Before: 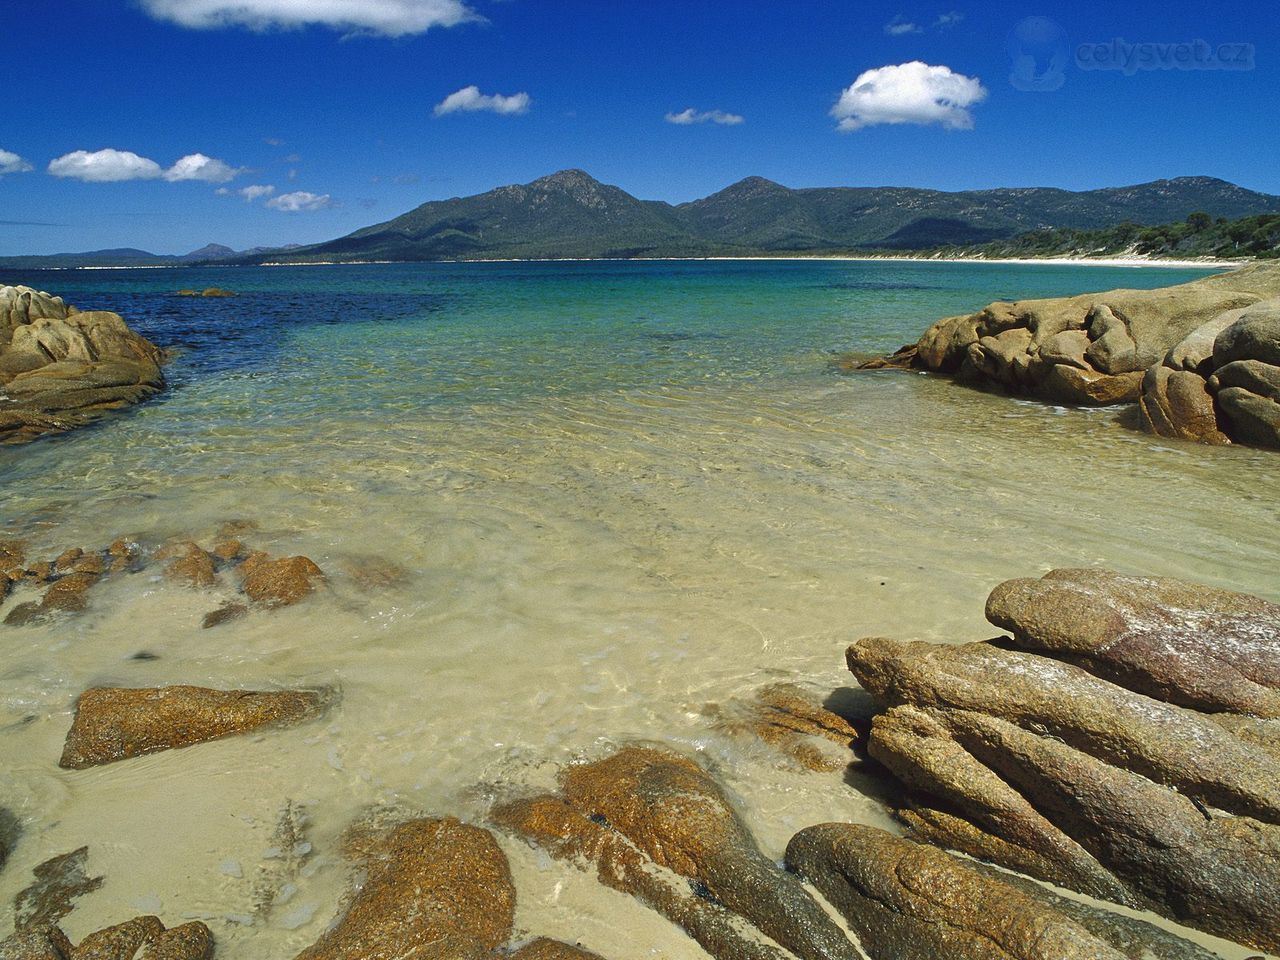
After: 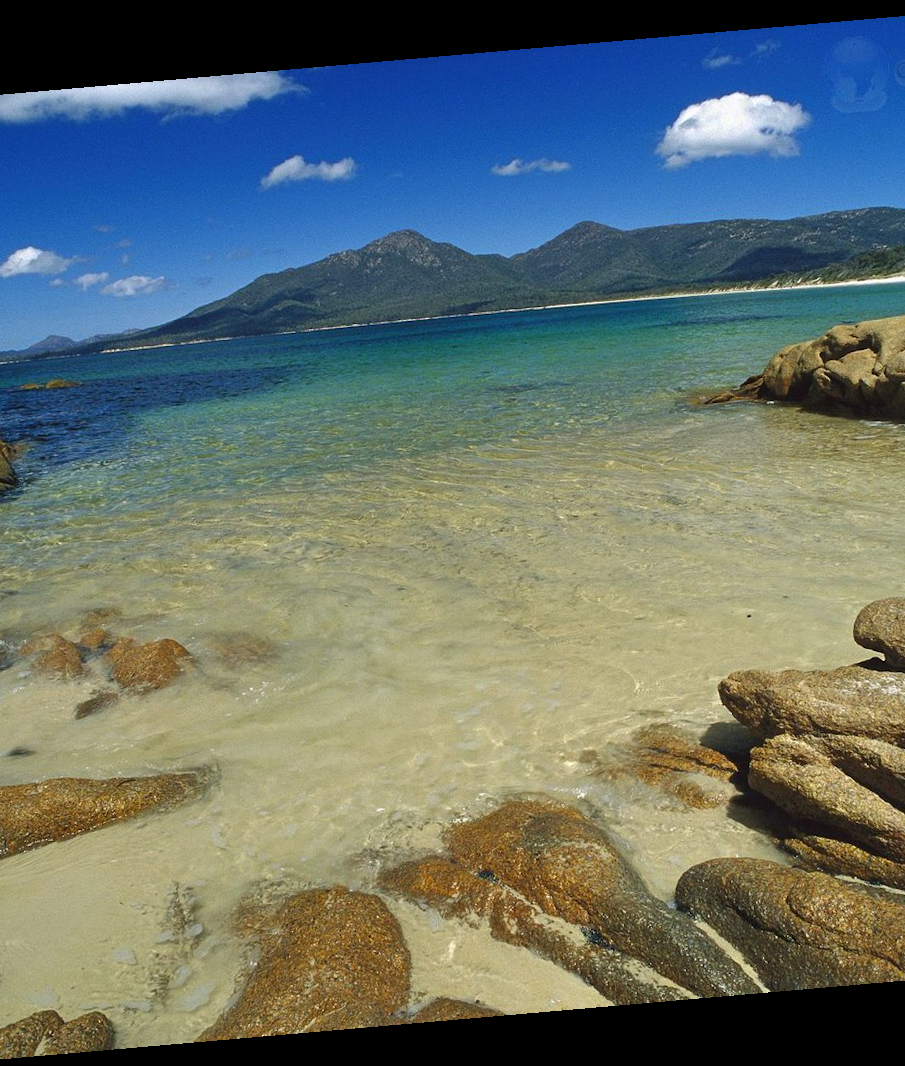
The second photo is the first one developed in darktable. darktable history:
crop and rotate: left 13.409%, right 19.924%
rotate and perspective: rotation -4.98°, automatic cropping off
